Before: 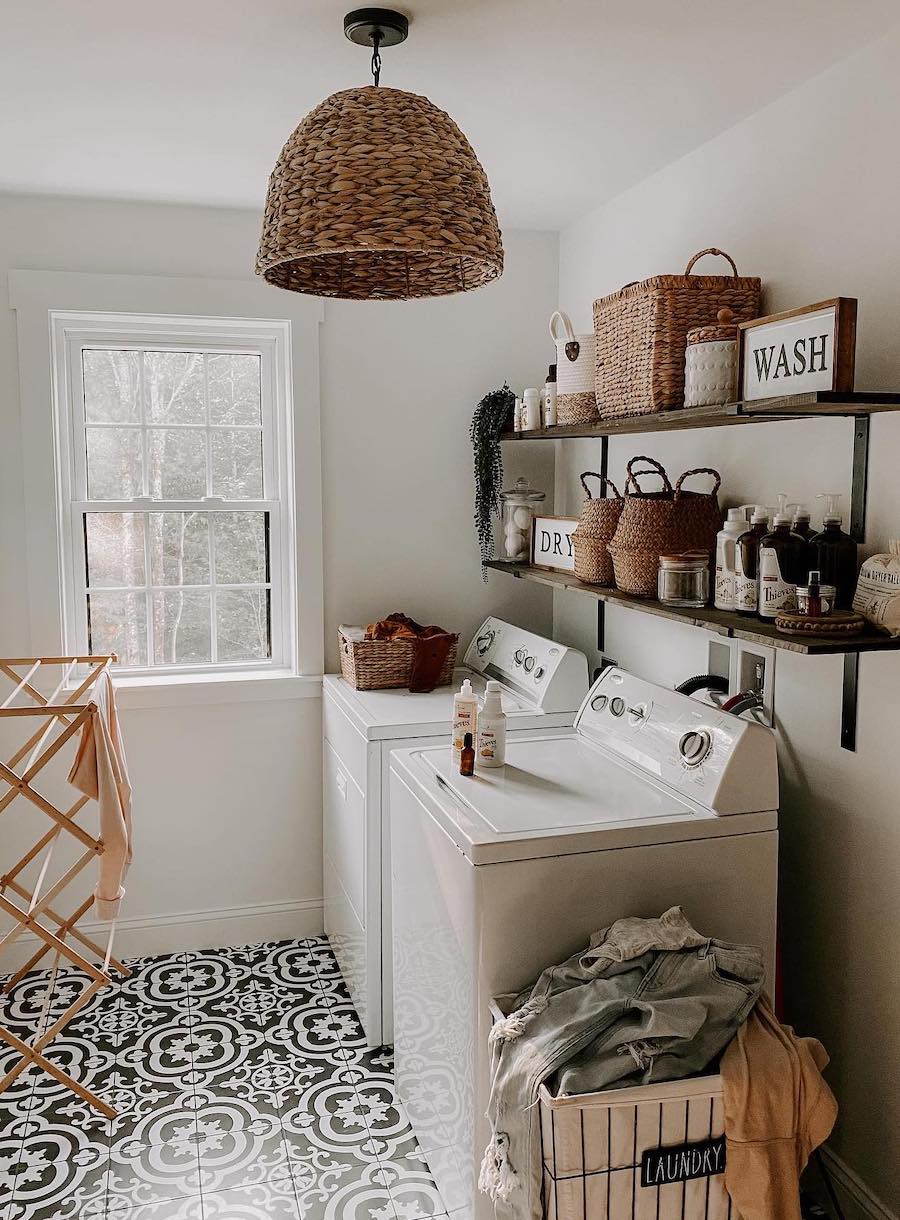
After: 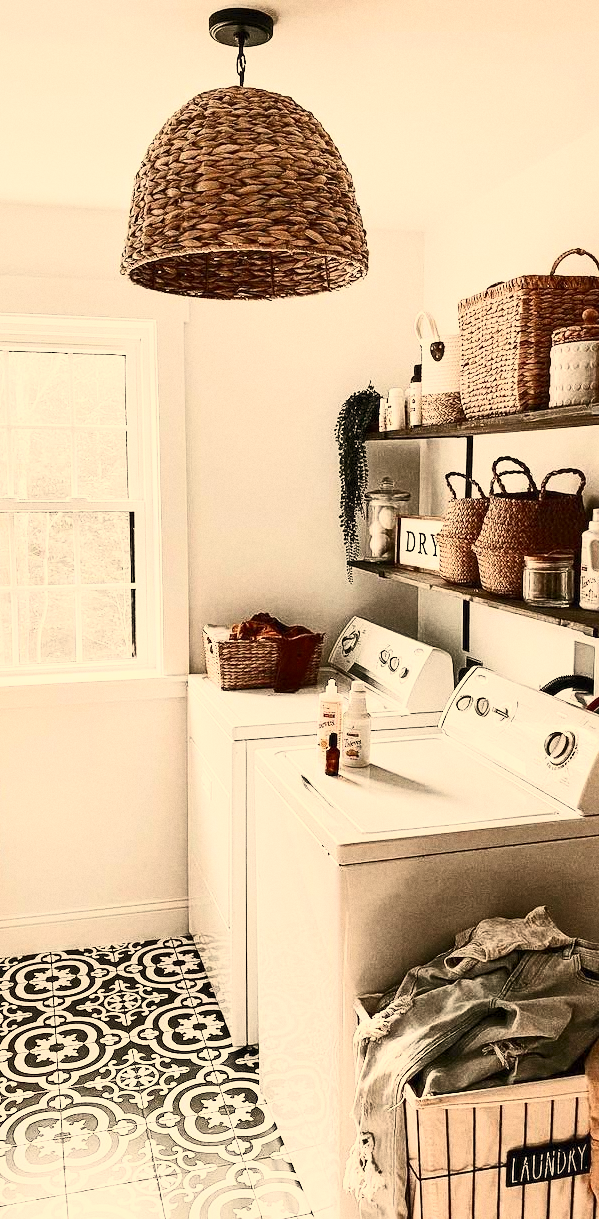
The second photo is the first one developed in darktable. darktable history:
white balance: red 1.138, green 0.996, blue 0.812
crop and rotate: left 15.055%, right 18.278%
grain: coarseness 22.88 ISO
contrast brightness saturation: contrast 0.62, brightness 0.34, saturation 0.14
color balance: contrast -15%
local contrast: mode bilateral grid, contrast 28, coarseness 16, detail 115%, midtone range 0.2
